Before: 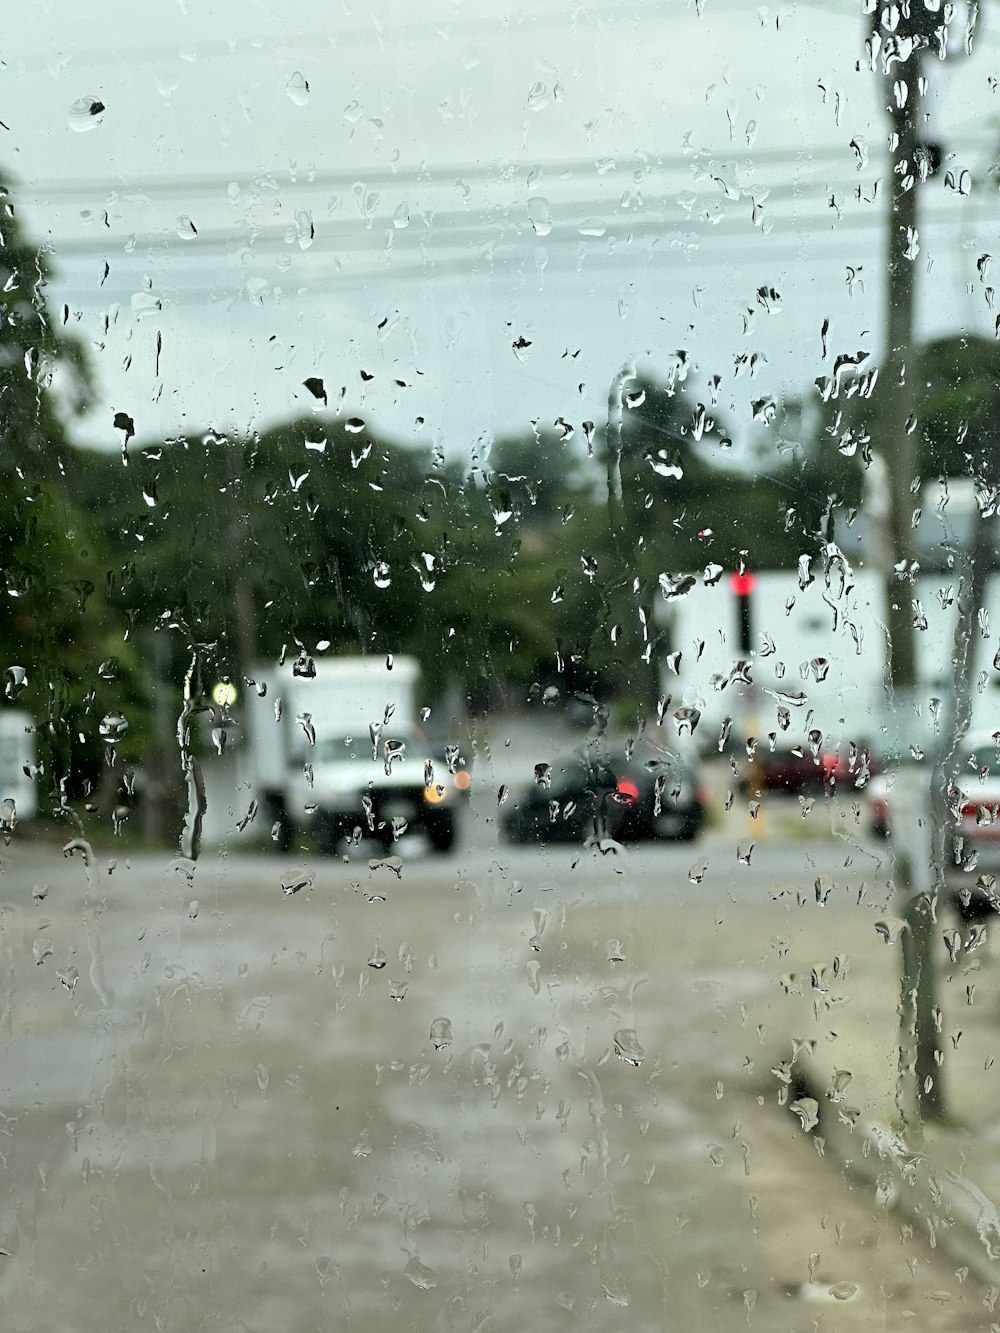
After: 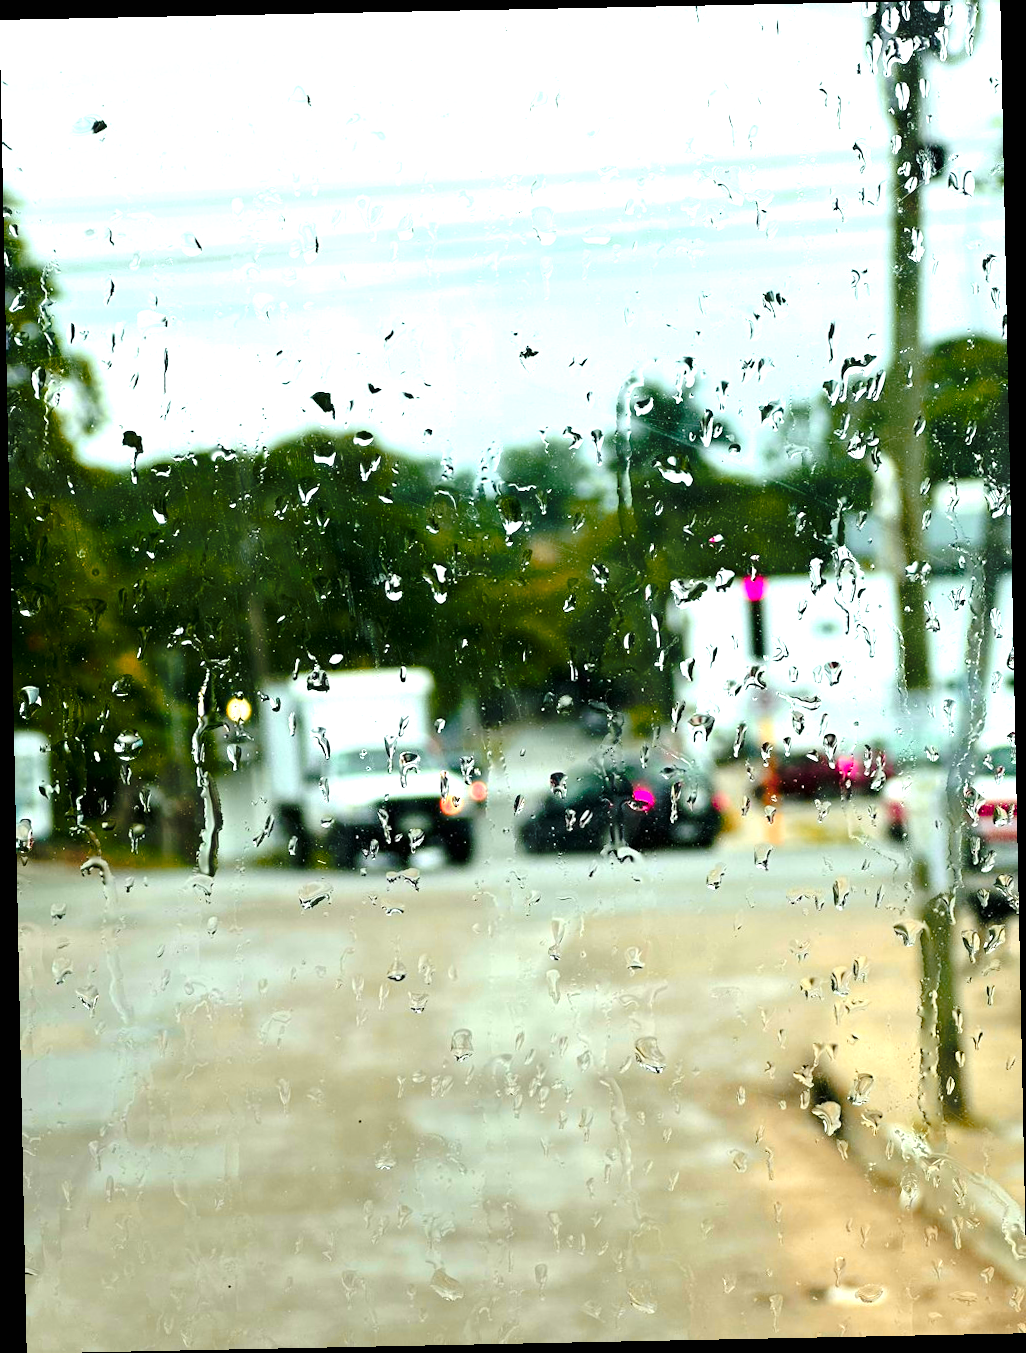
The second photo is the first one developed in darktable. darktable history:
color zones: curves: ch1 [(0.24, 0.634) (0.75, 0.5)]; ch2 [(0.253, 0.437) (0.745, 0.491)], mix 102.12%
base curve: curves: ch0 [(0, 0) (0.073, 0.04) (0.157, 0.139) (0.492, 0.492) (0.758, 0.758) (1, 1)], preserve colors none
rotate and perspective: rotation -1.17°, automatic cropping off
exposure: black level correction 0, exposure 0.9 EV, compensate highlight preservation false
